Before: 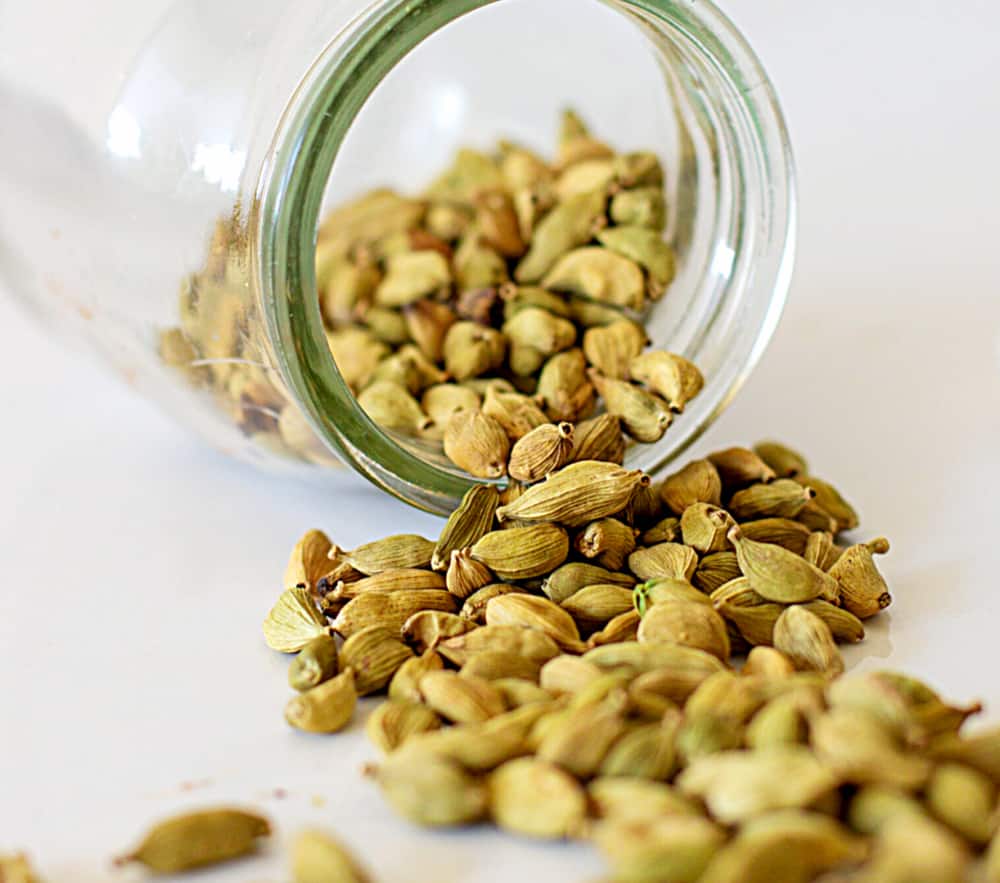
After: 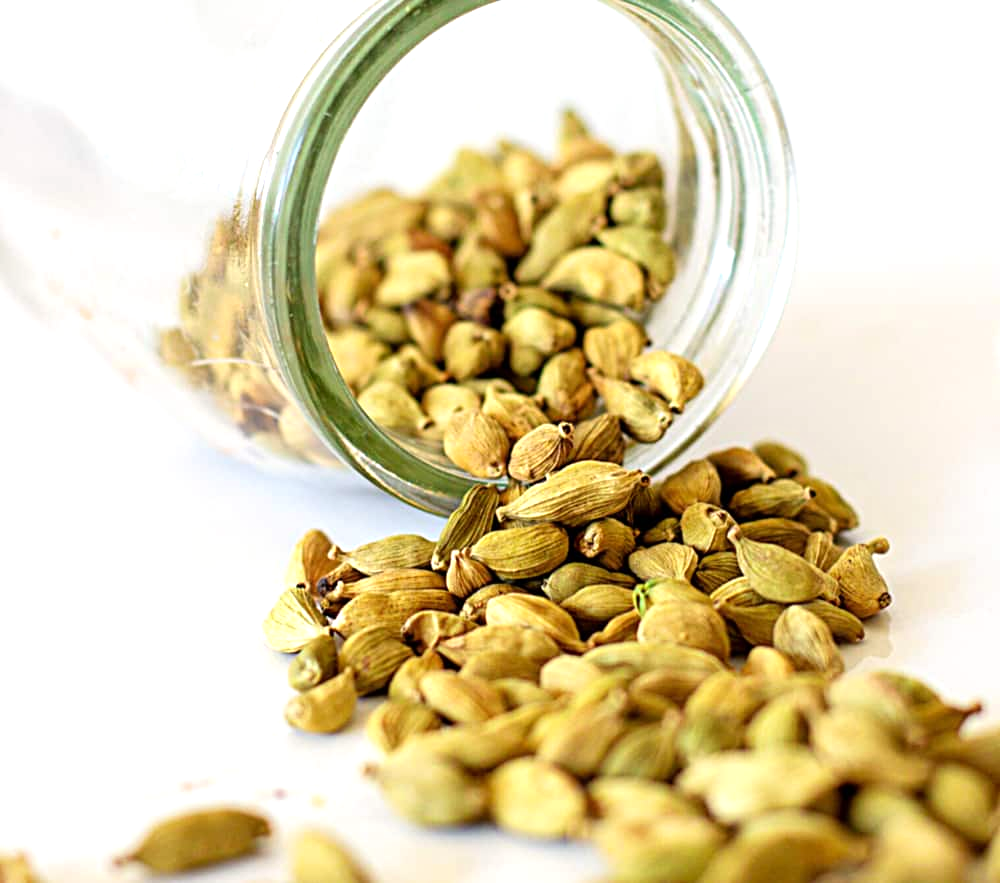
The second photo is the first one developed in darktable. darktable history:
tone equalizer: -8 EV -0.42 EV, -7 EV -0.358 EV, -6 EV -0.302 EV, -5 EV -0.206 EV, -3 EV 0.23 EV, -2 EV 0.35 EV, -1 EV 0.4 EV, +0 EV 0.413 EV
